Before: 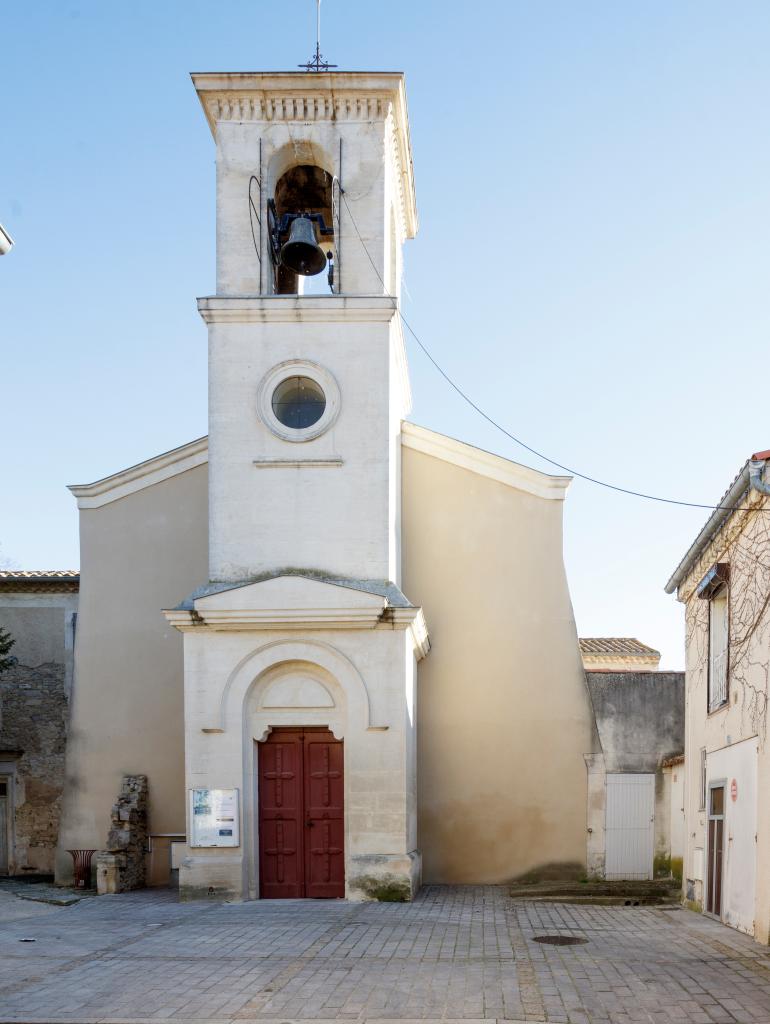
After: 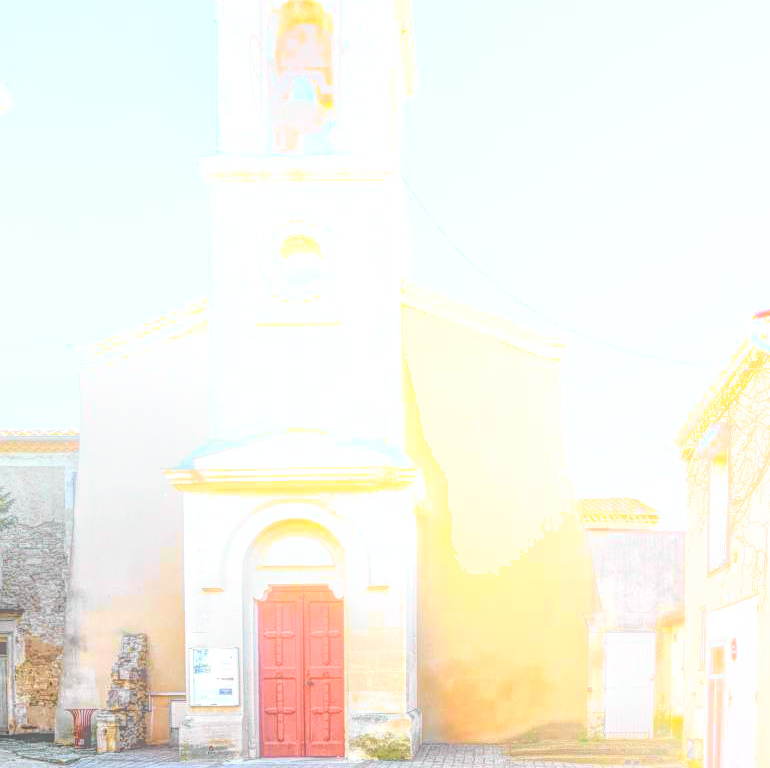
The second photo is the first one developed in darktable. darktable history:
sharpen: on, module defaults
white balance: red 0.988, blue 1.017
shadows and highlights: shadows 60, soften with gaussian
exposure: exposure 1.2 EV, compensate highlight preservation false
bloom: on, module defaults
local contrast: highlights 0%, shadows 0%, detail 200%, midtone range 0.25
tone curve: curves: ch0 [(0, 0) (0.062, 0.023) (0.168, 0.142) (0.359, 0.44) (0.469, 0.544) (0.634, 0.722) (0.839, 0.909) (0.998, 0.978)]; ch1 [(0, 0) (0.437, 0.453) (0.472, 0.47) (0.502, 0.504) (0.527, 0.546) (0.568, 0.619) (0.608, 0.665) (0.669, 0.748) (0.859, 0.899) (1, 1)]; ch2 [(0, 0) (0.33, 0.301) (0.421, 0.443) (0.473, 0.498) (0.509, 0.5) (0.535, 0.564) (0.575, 0.625) (0.608, 0.676) (1, 1)], color space Lab, independent channels, preserve colors none
crop: top 13.819%, bottom 11.169%
